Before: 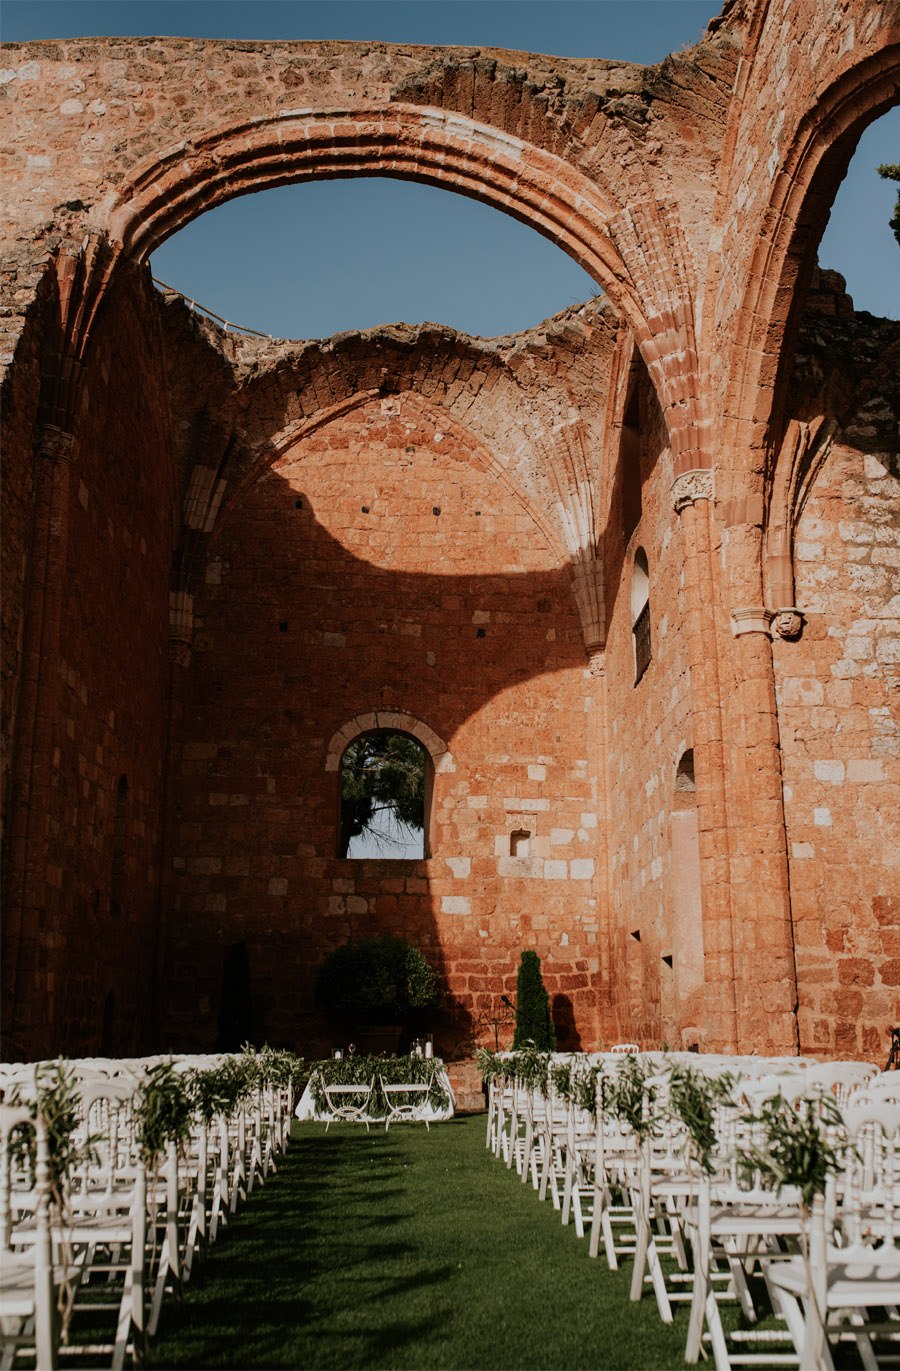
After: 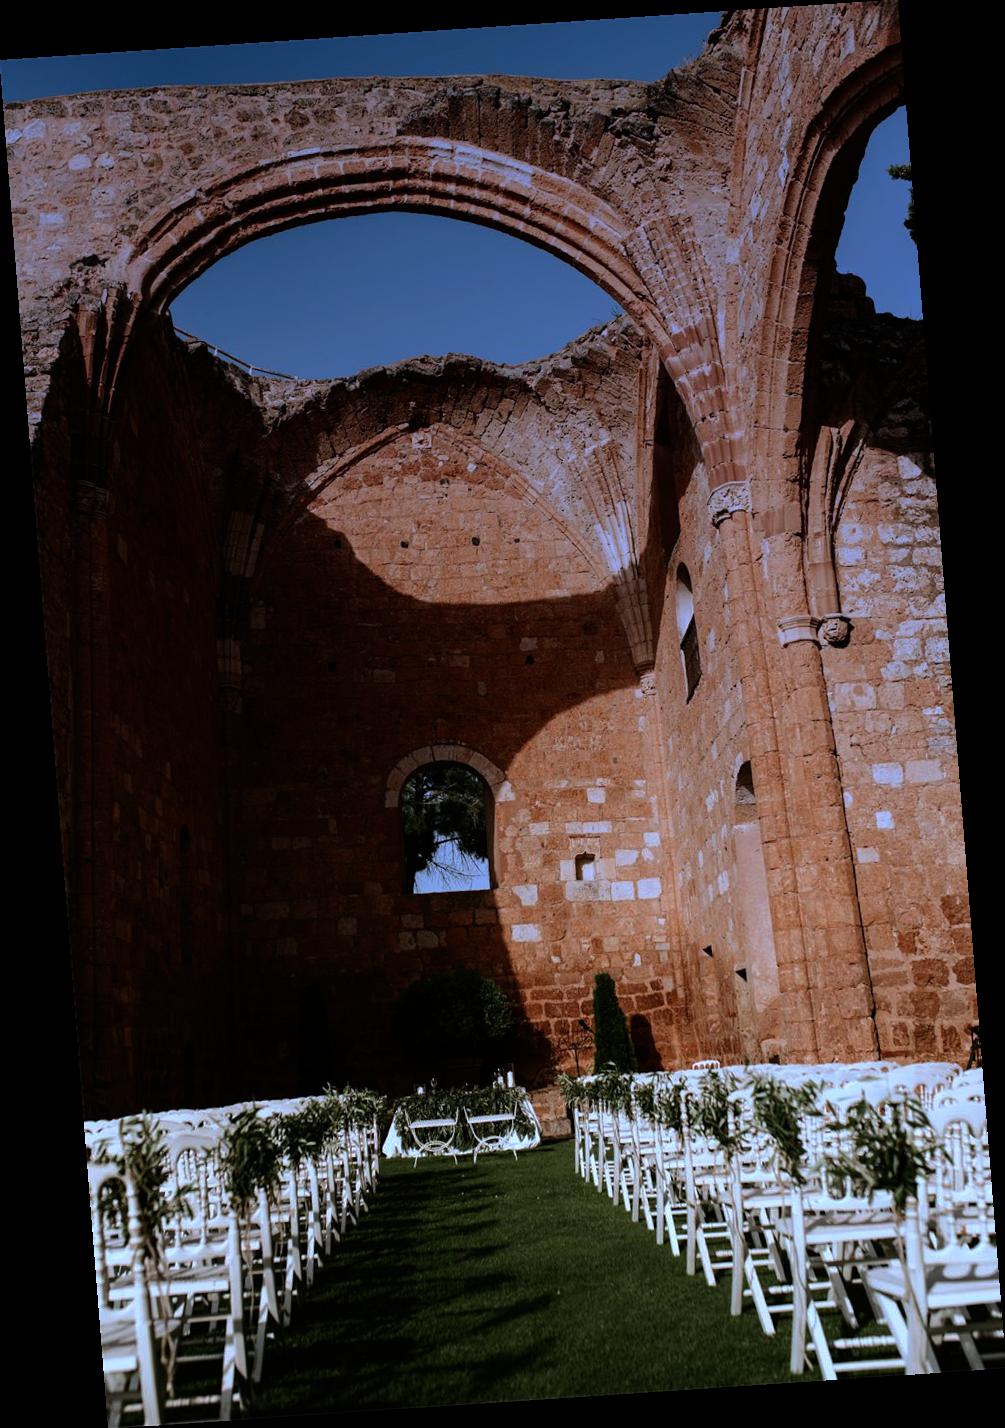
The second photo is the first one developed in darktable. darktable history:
graduated density: hue 238.83°, saturation 50%
rotate and perspective: rotation -4.2°, shear 0.006, automatic cropping off
color balance rgb: perceptual saturation grading › global saturation 10%, global vibrance 10%
base curve: curves: ch0 [(0, 0) (0.595, 0.418) (1, 1)], preserve colors none
white balance: red 0.926, green 1.003, blue 1.133
tone equalizer: -8 EV -0.75 EV, -7 EV -0.7 EV, -6 EV -0.6 EV, -5 EV -0.4 EV, -3 EV 0.4 EV, -2 EV 0.6 EV, -1 EV 0.7 EV, +0 EV 0.75 EV, edges refinement/feathering 500, mask exposure compensation -1.57 EV, preserve details no
